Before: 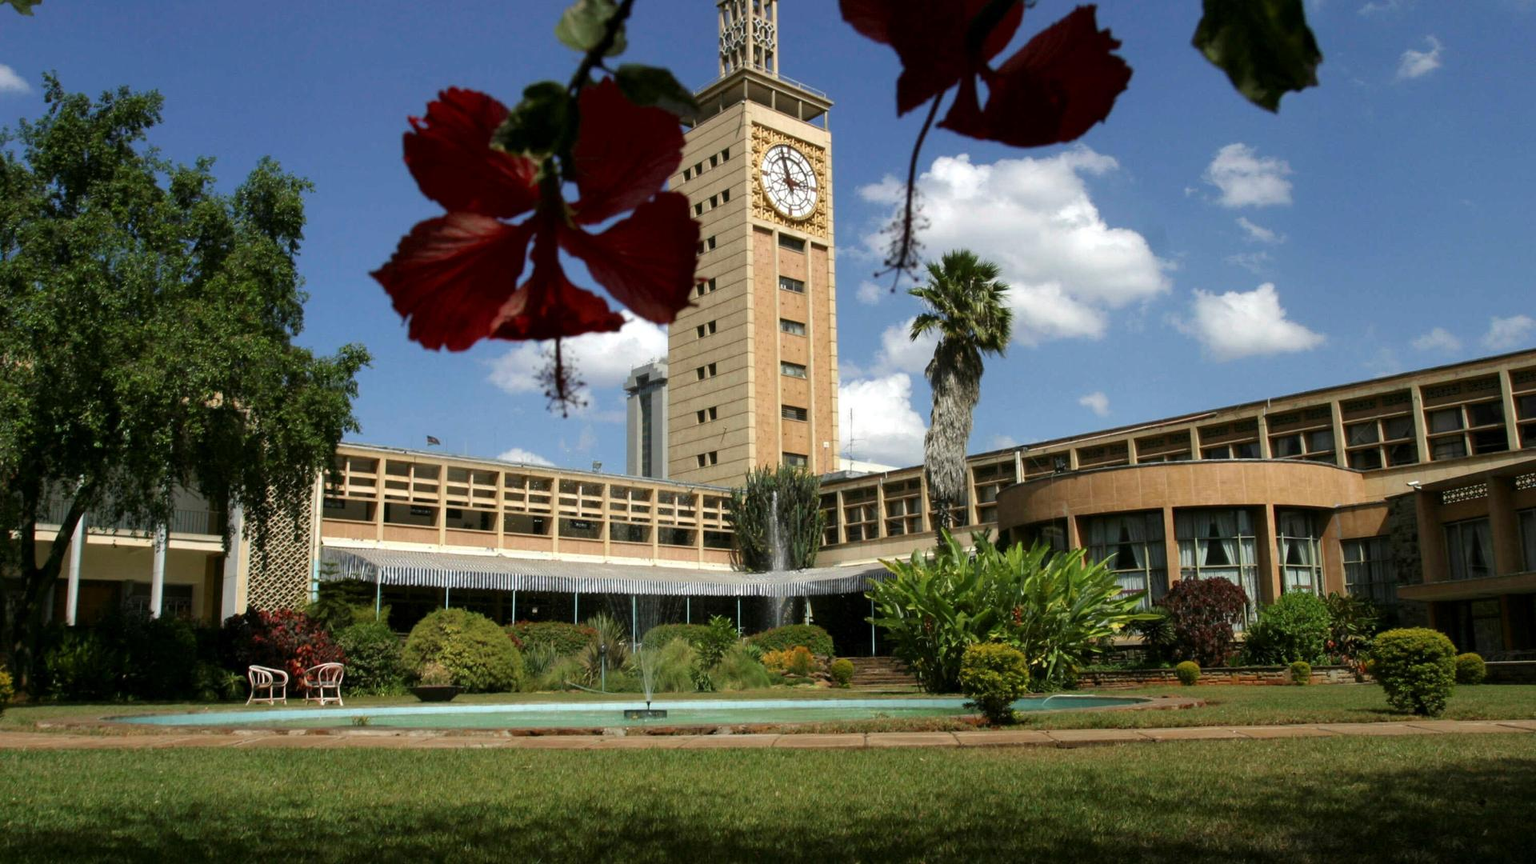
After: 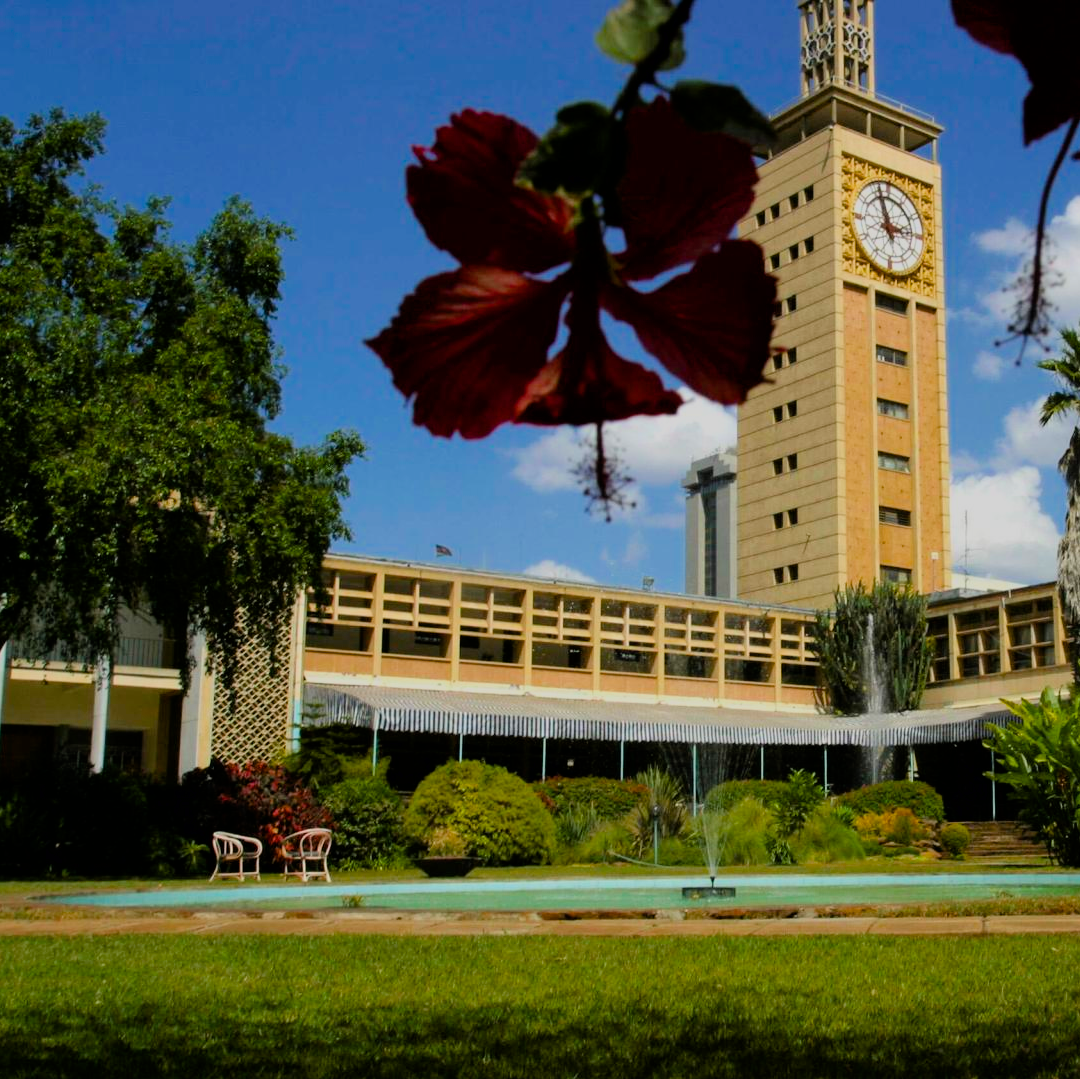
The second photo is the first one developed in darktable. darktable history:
color balance rgb: linear chroma grading › global chroma 15%, perceptual saturation grading › global saturation 30%
filmic rgb: black relative exposure -8.42 EV, white relative exposure 4.68 EV, hardness 3.82, color science v6 (2022)
crop: left 5.114%, right 38.589%
white balance: emerald 1
